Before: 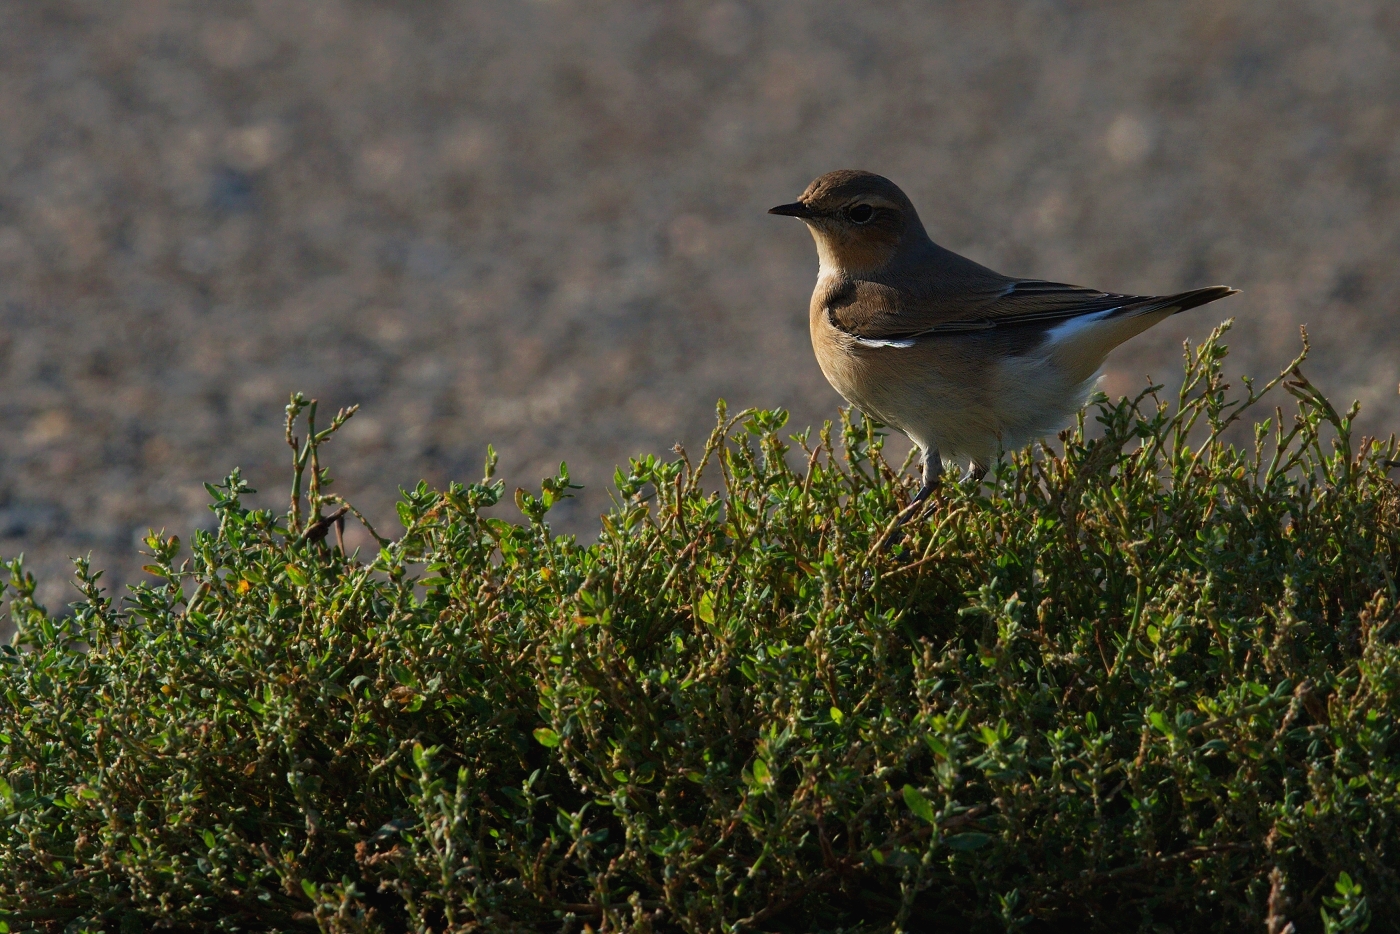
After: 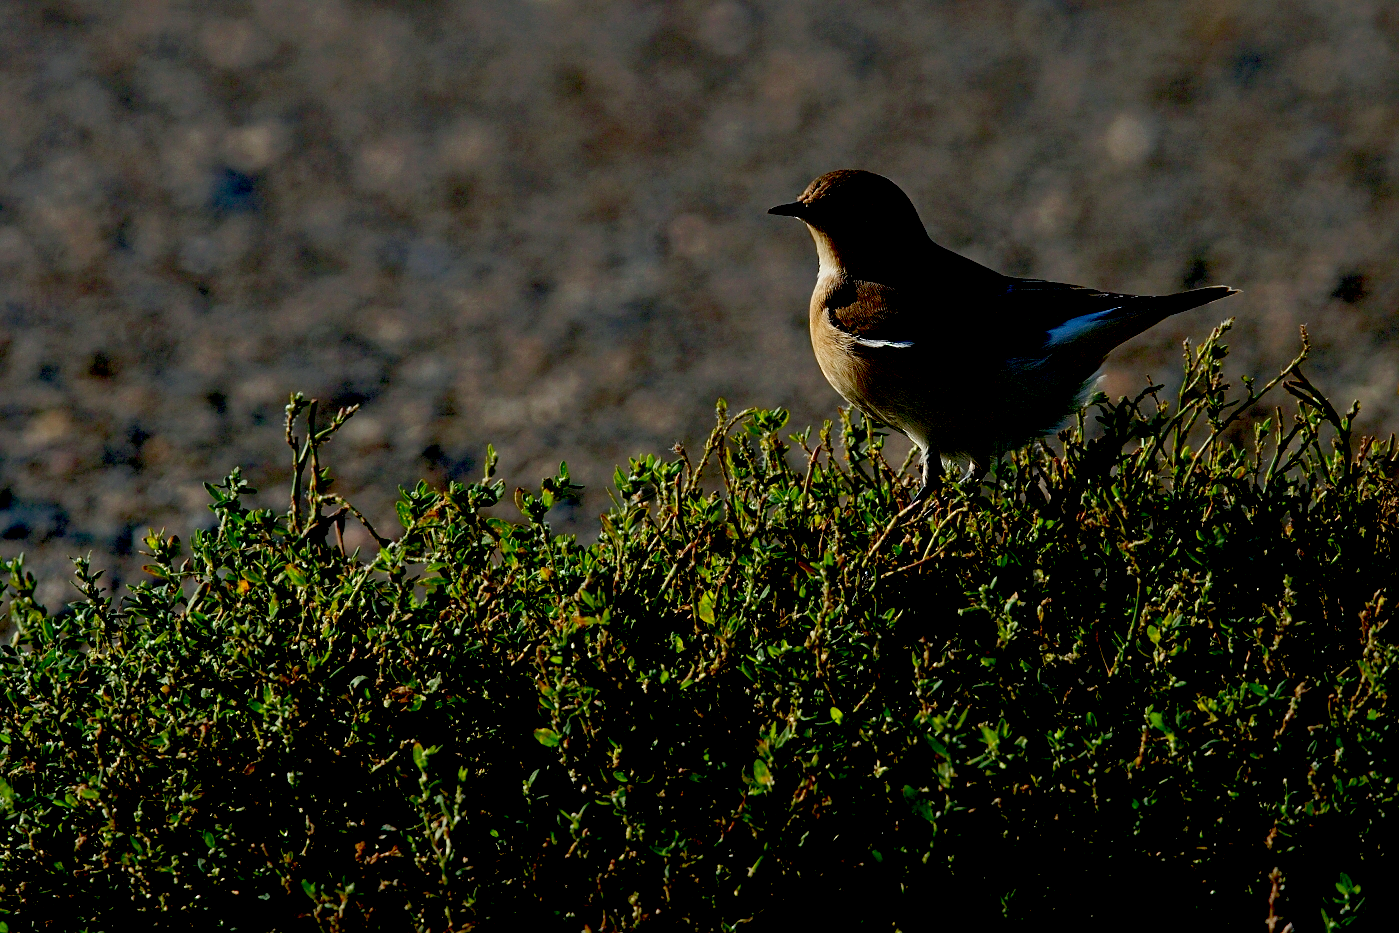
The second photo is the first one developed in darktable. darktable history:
exposure: black level correction 0.056, exposure -0.039 EV, compensate highlight preservation false
white balance: red 0.978, blue 0.999
sharpen: amount 0.2
